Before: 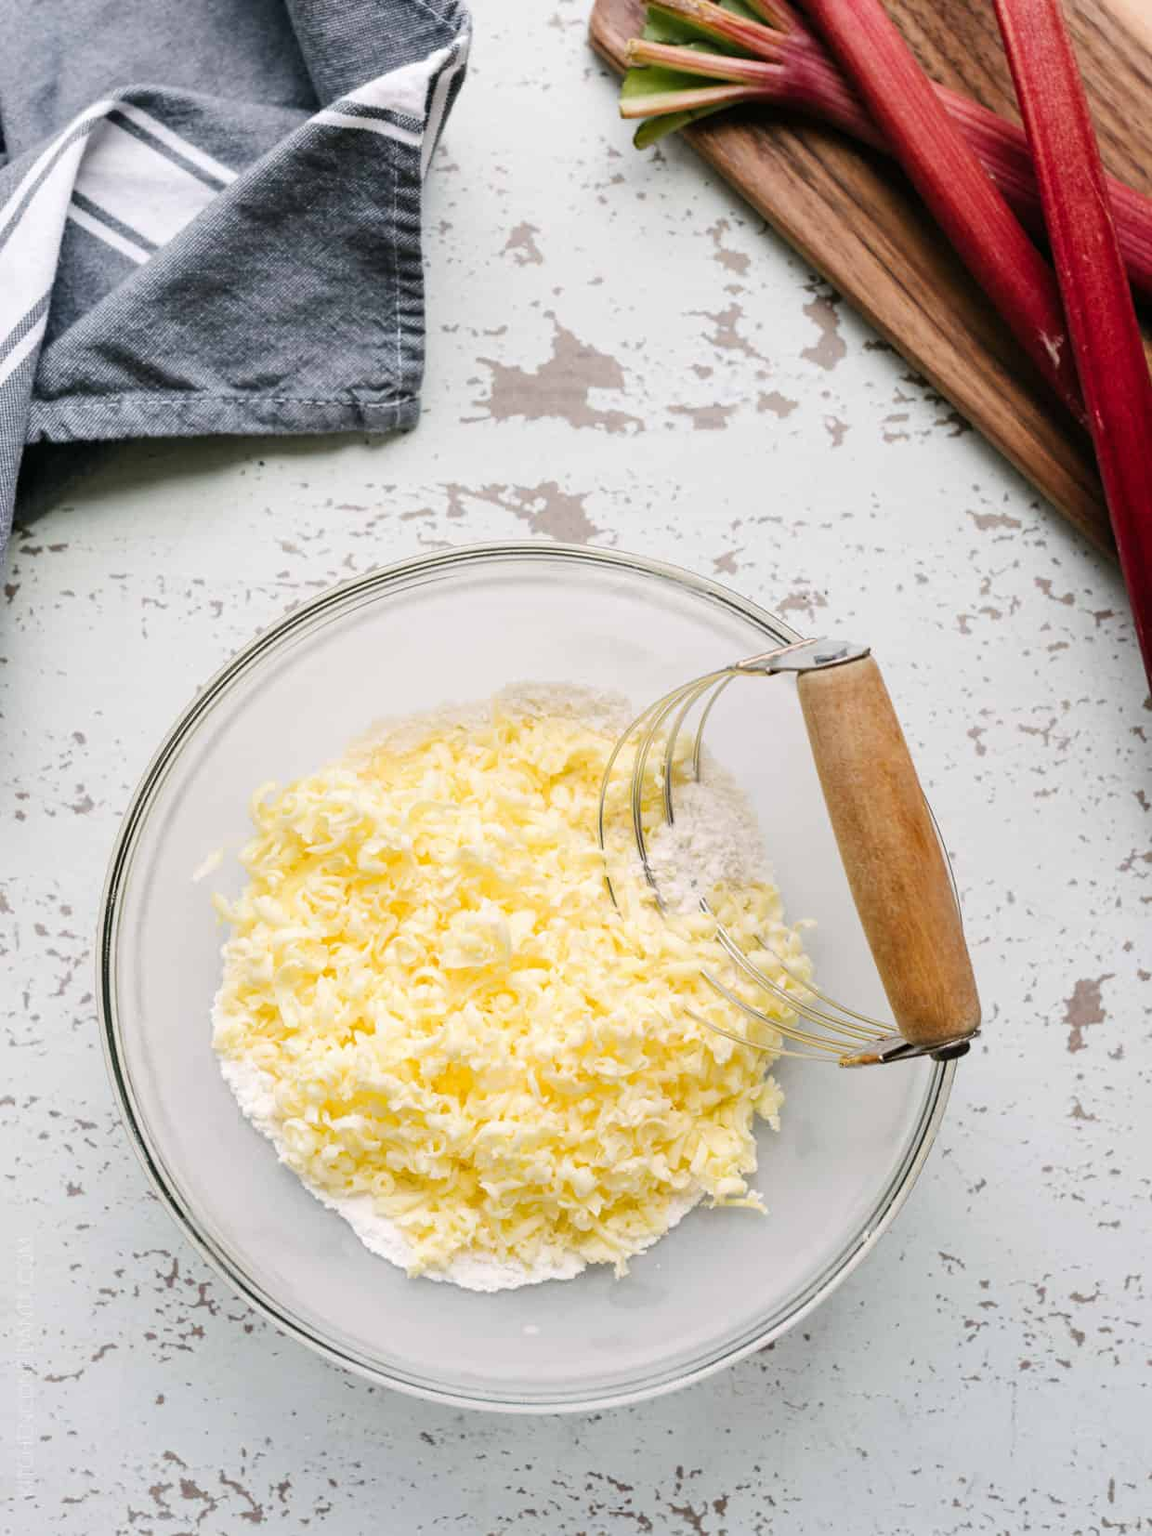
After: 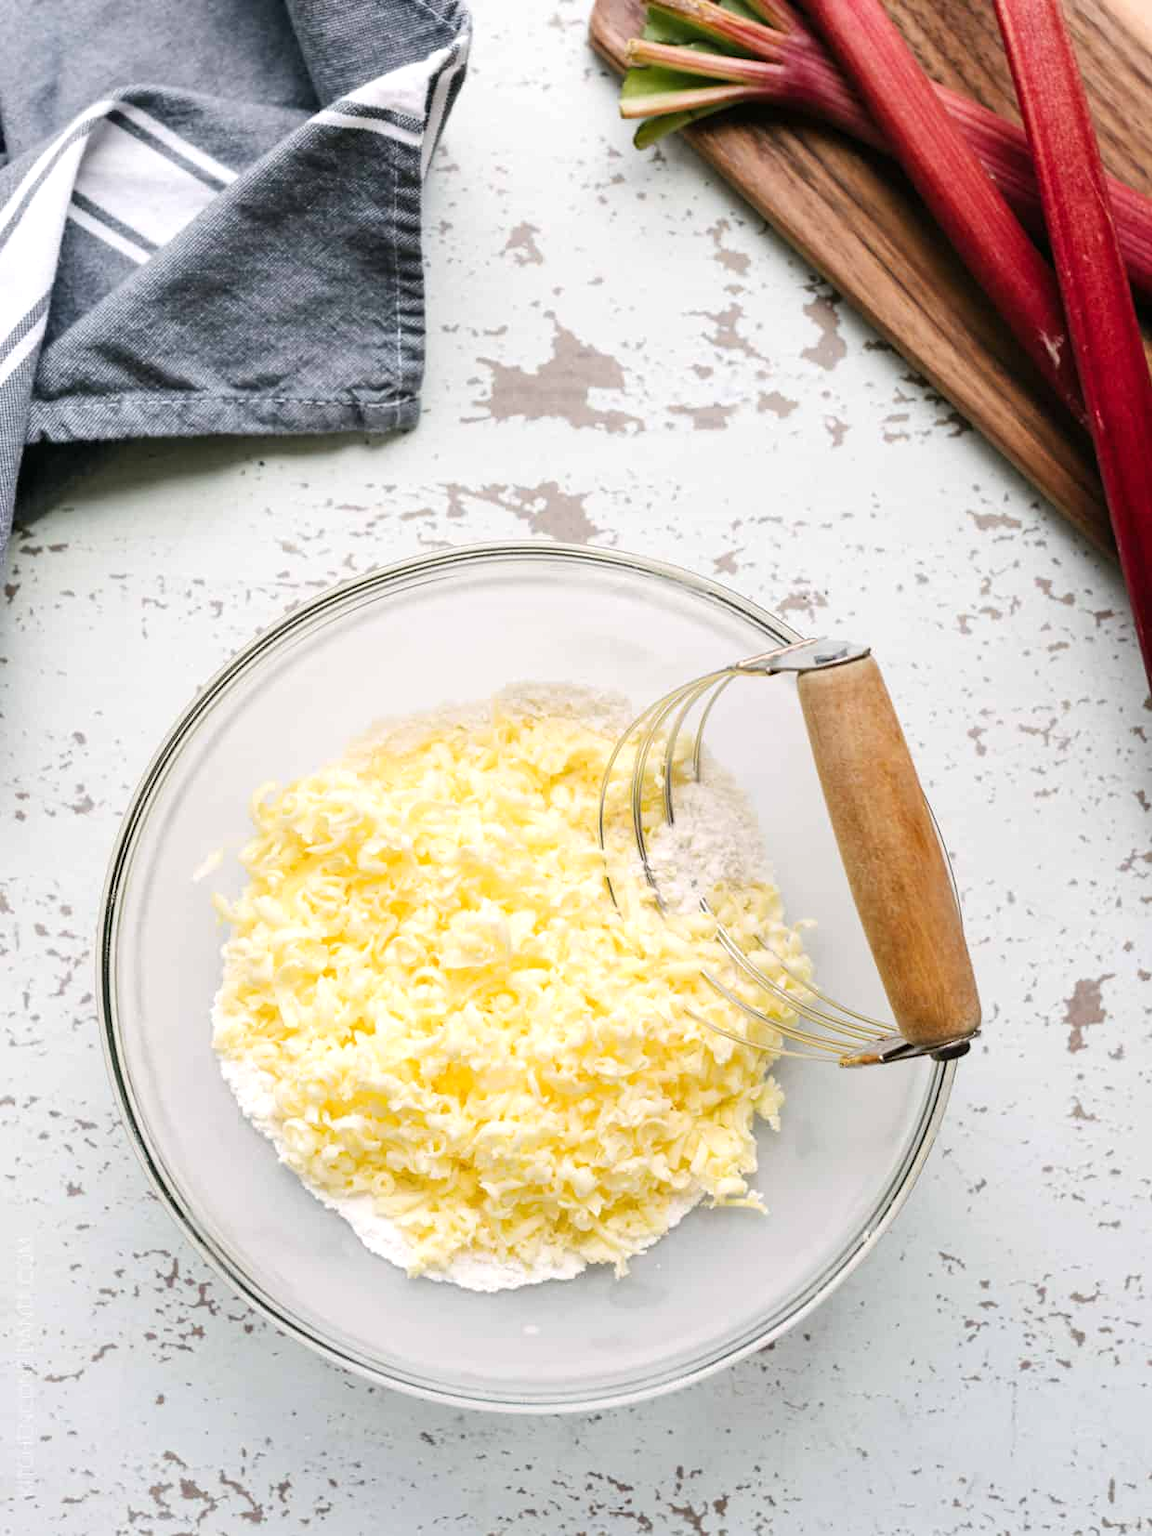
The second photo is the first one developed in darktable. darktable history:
exposure: exposure 0.209 EV, compensate highlight preservation false
